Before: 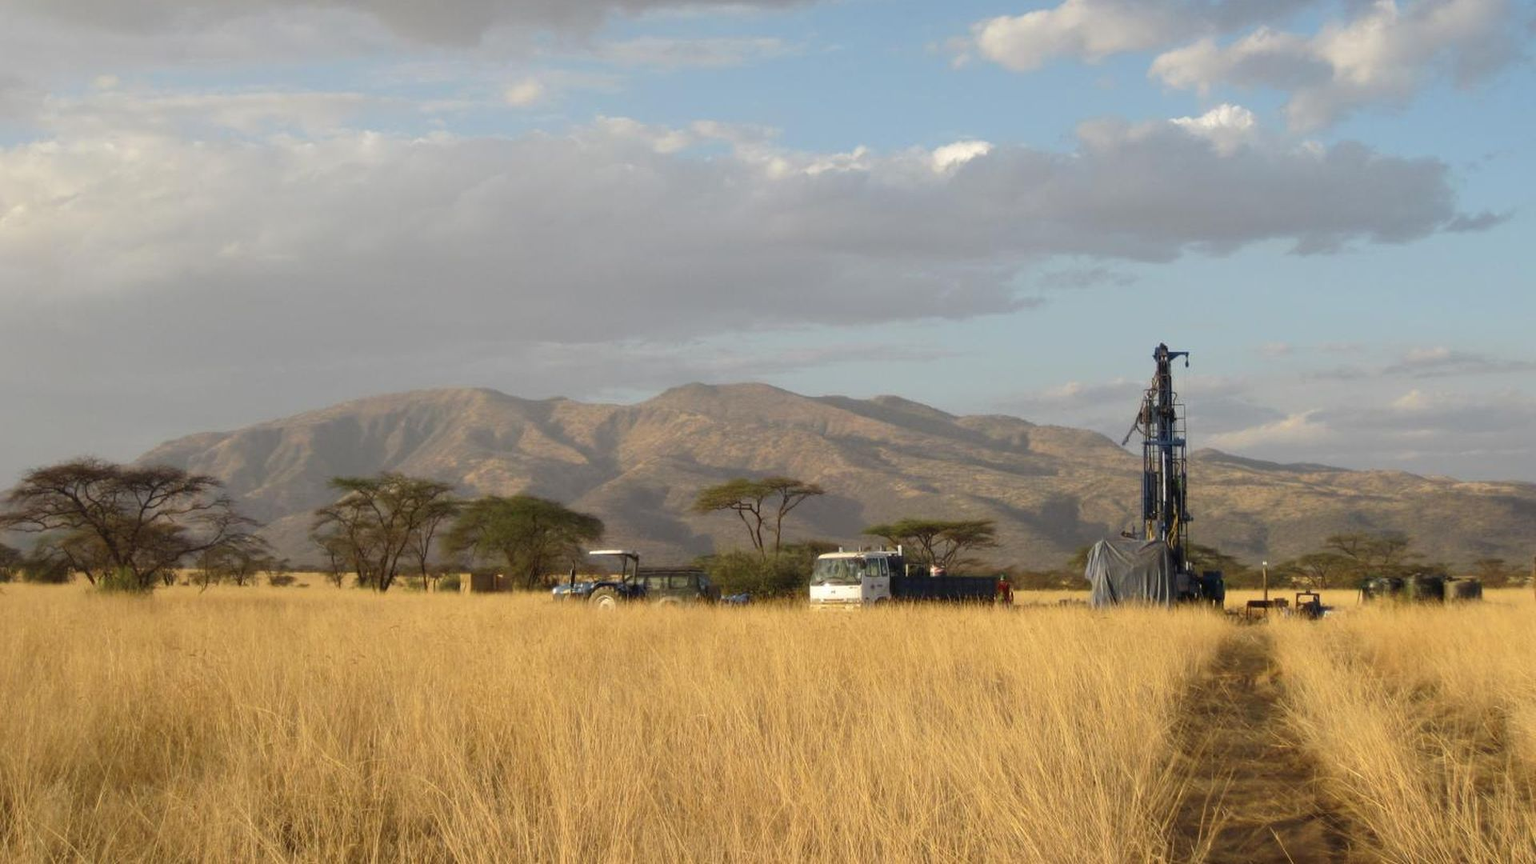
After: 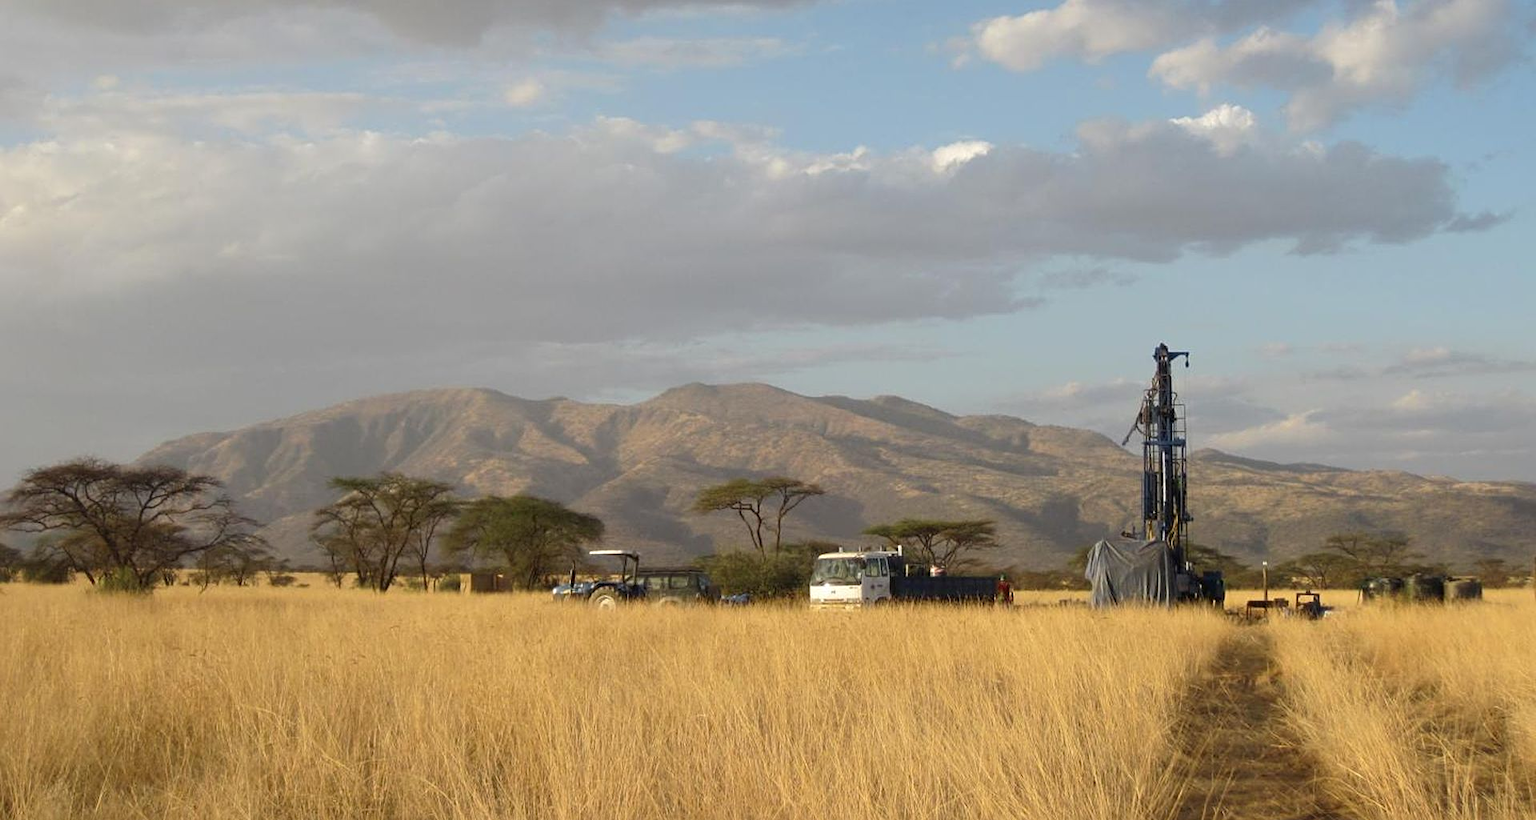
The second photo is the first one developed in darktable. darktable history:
crop and rotate: top 0.007%, bottom 5.072%
sharpen: radius 2.519, amount 0.337
